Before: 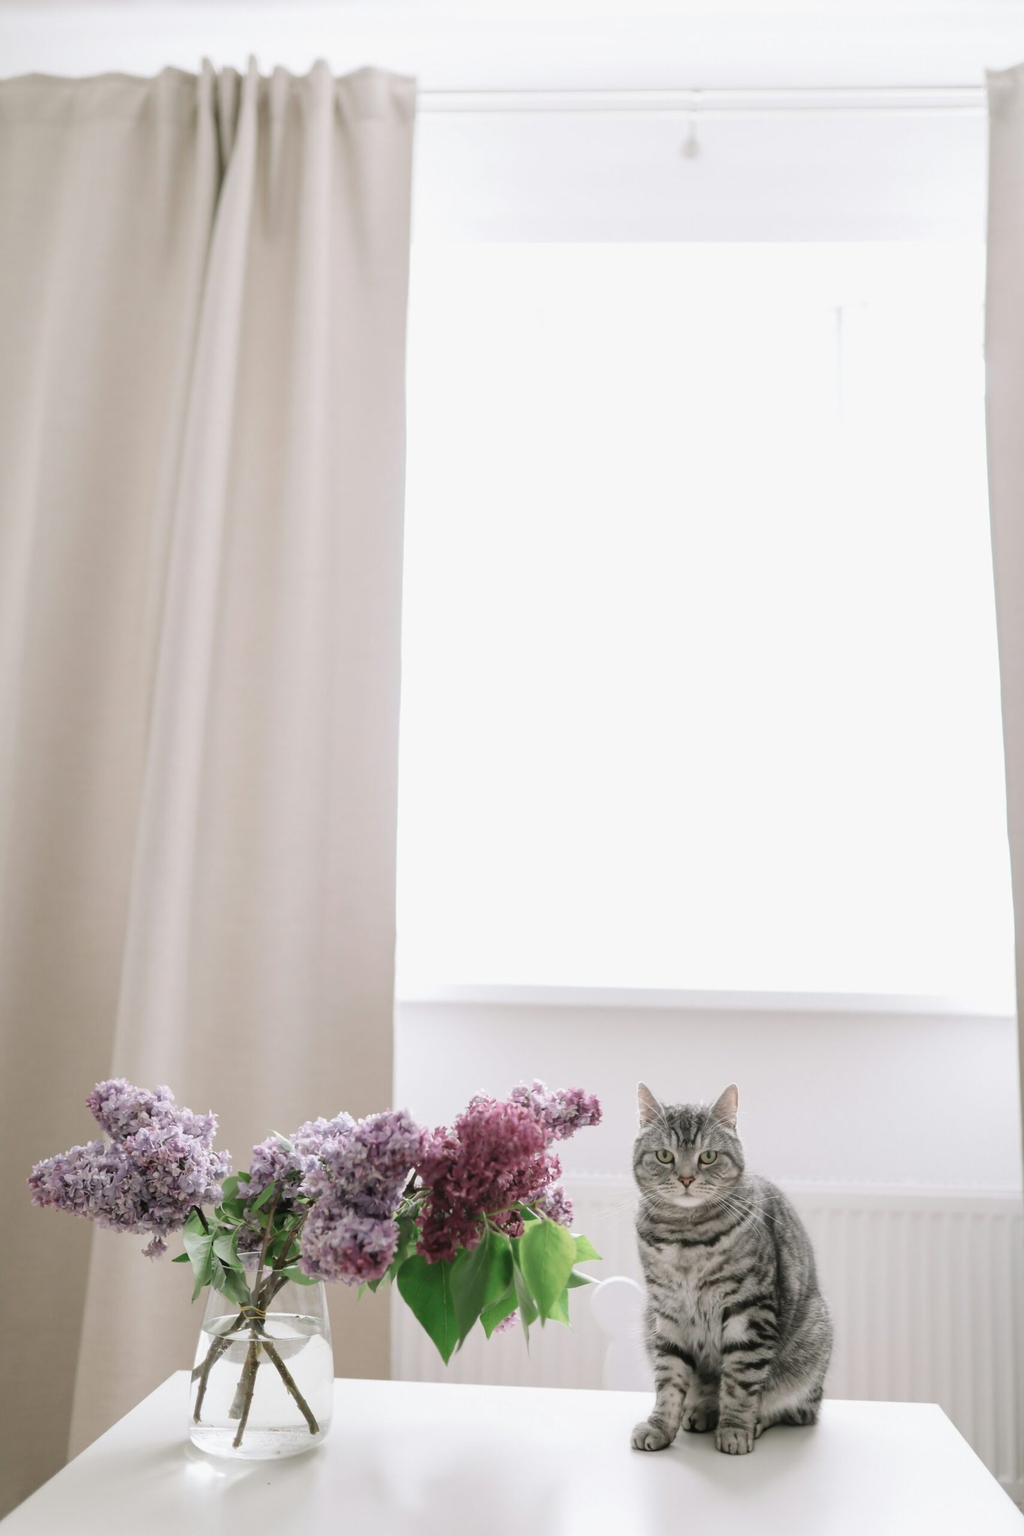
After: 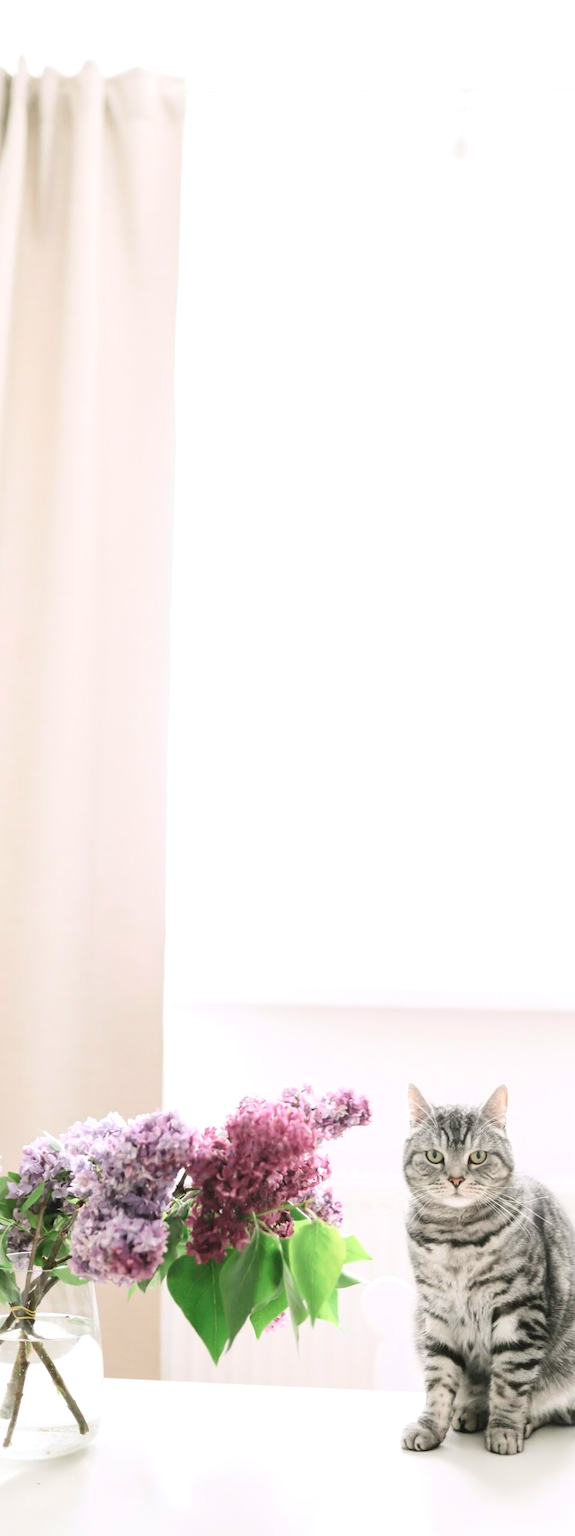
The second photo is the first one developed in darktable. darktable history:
exposure: exposure 0.404 EV, compensate exposure bias true, compensate highlight preservation false
crop and rotate: left 22.536%, right 21.262%
contrast brightness saturation: contrast 0.2, brightness 0.165, saturation 0.223
